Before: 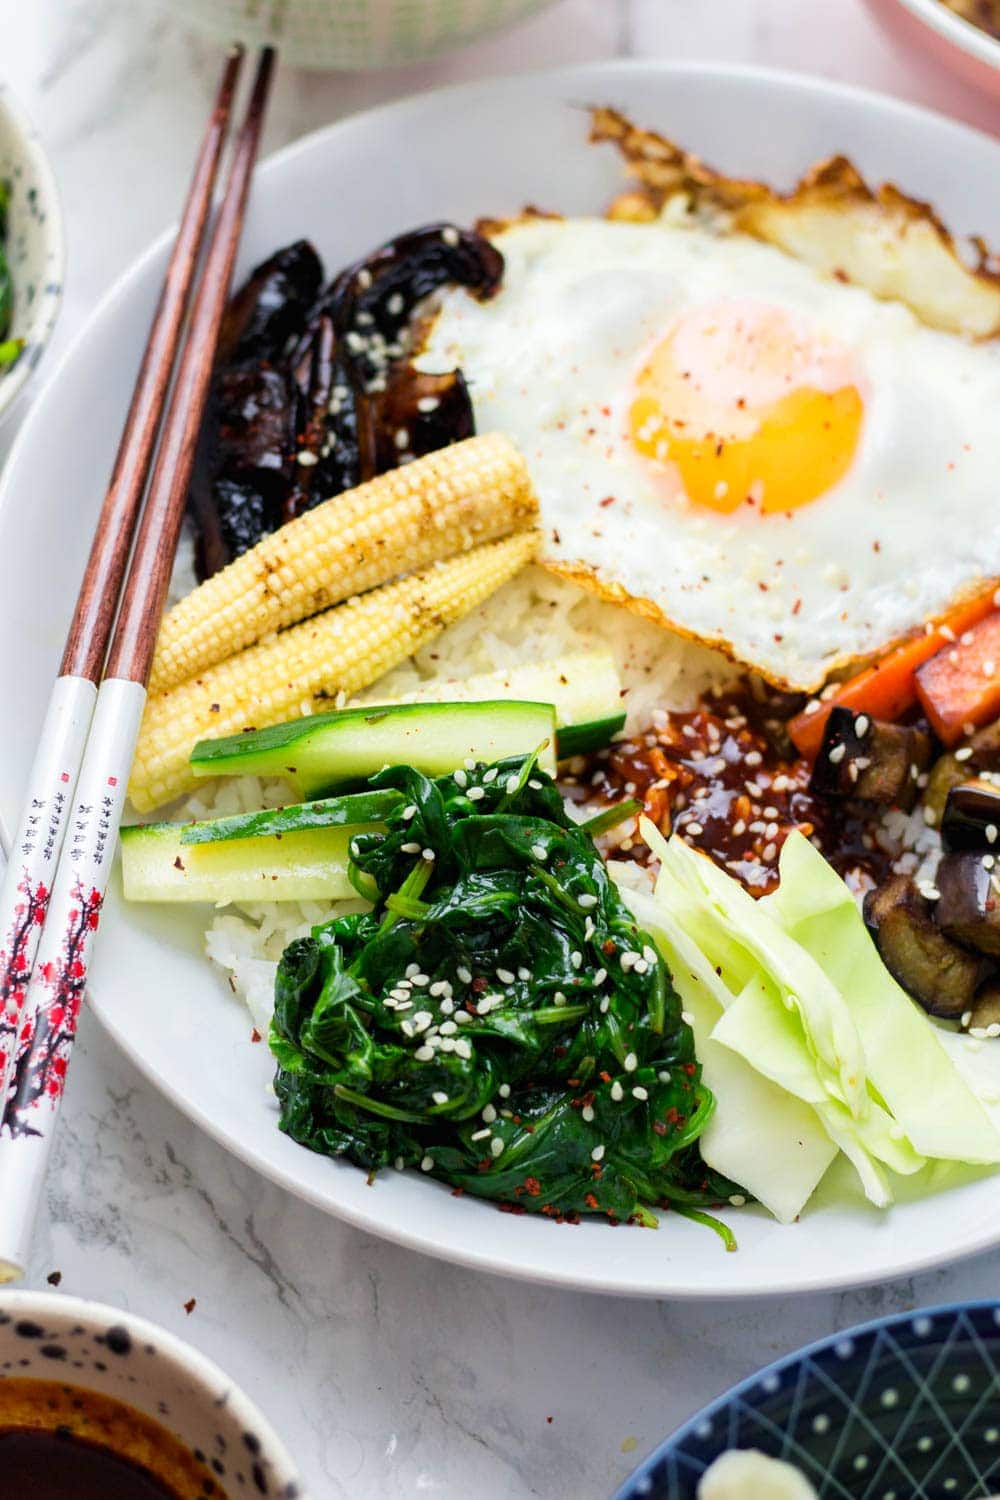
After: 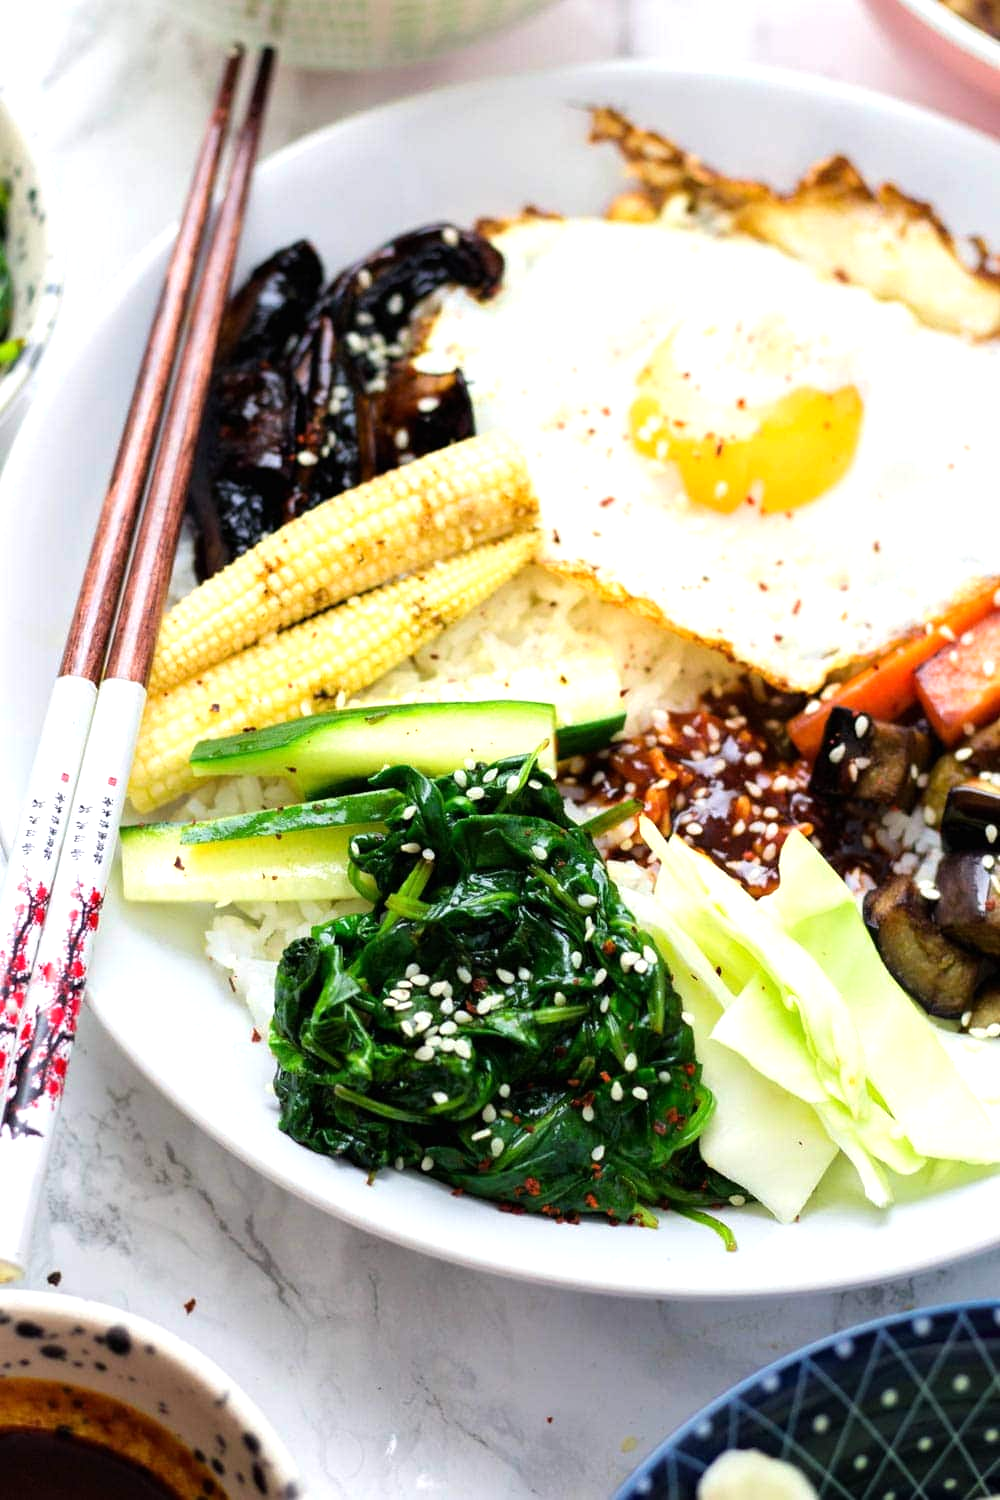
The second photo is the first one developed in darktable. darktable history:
tone equalizer: -8 EV -0.401 EV, -7 EV -0.428 EV, -6 EV -0.328 EV, -5 EV -0.22 EV, -3 EV 0.19 EV, -2 EV 0.355 EV, -1 EV 0.373 EV, +0 EV 0.442 EV
